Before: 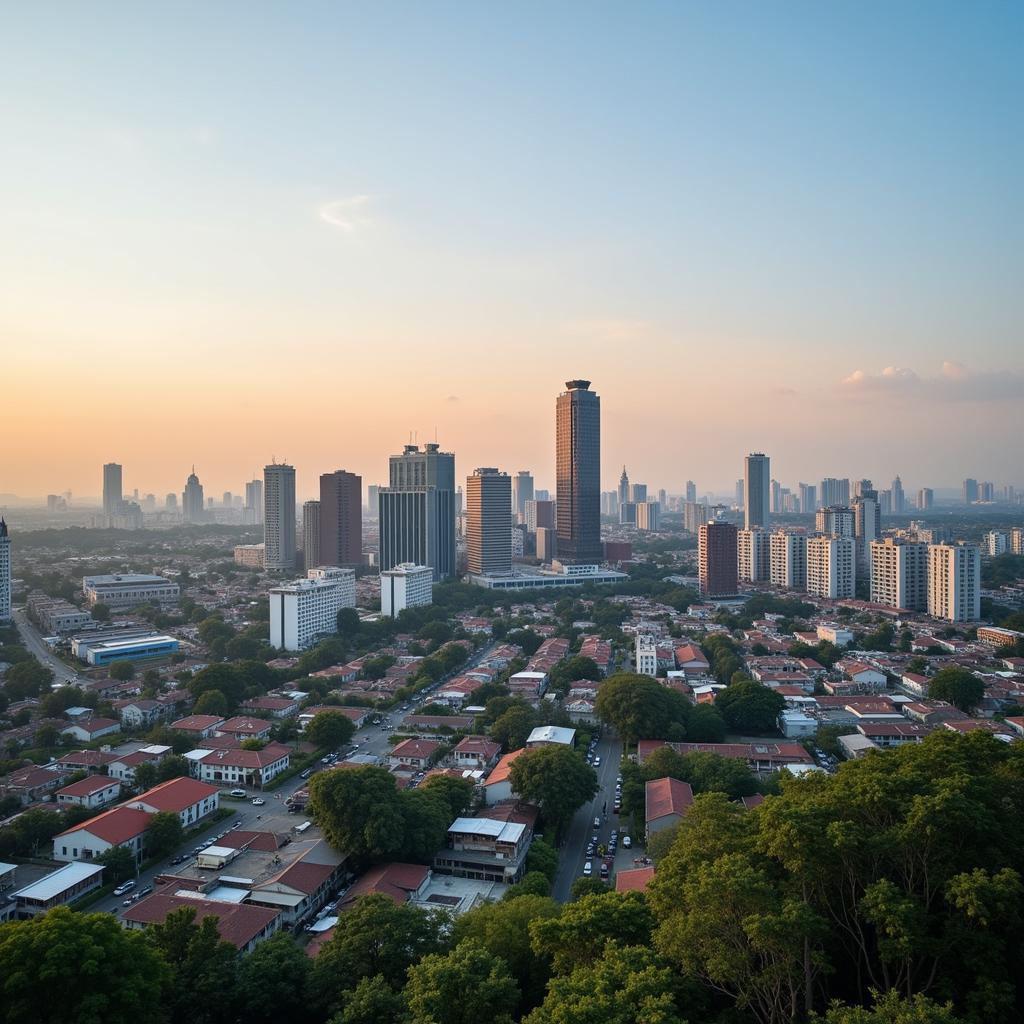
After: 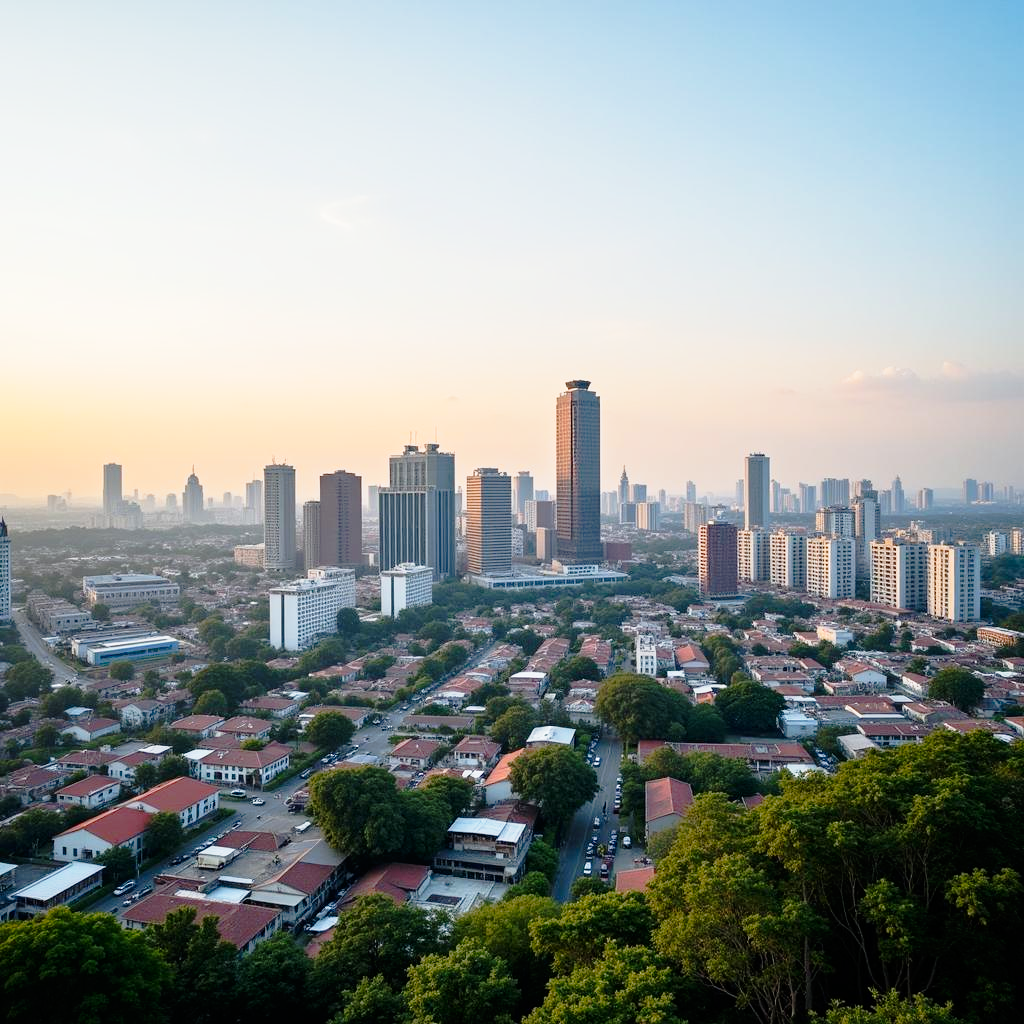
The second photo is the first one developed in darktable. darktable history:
tone curve: curves: ch0 [(0, 0) (0.062, 0.023) (0.168, 0.142) (0.359, 0.44) (0.469, 0.544) (0.634, 0.722) (0.839, 0.909) (0.998, 0.978)]; ch1 [(0, 0) (0.437, 0.453) (0.472, 0.47) (0.502, 0.504) (0.527, 0.546) (0.568, 0.619) (0.608, 0.665) (0.669, 0.748) (0.859, 0.899) (1, 1)]; ch2 [(0, 0) (0.33, 0.301) (0.421, 0.443) (0.473, 0.501) (0.504, 0.504) (0.535, 0.564) (0.575, 0.625) (0.608, 0.676) (1, 1)], preserve colors none
exposure: exposure 0.203 EV, compensate exposure bias true, compensate highlight preservation false
